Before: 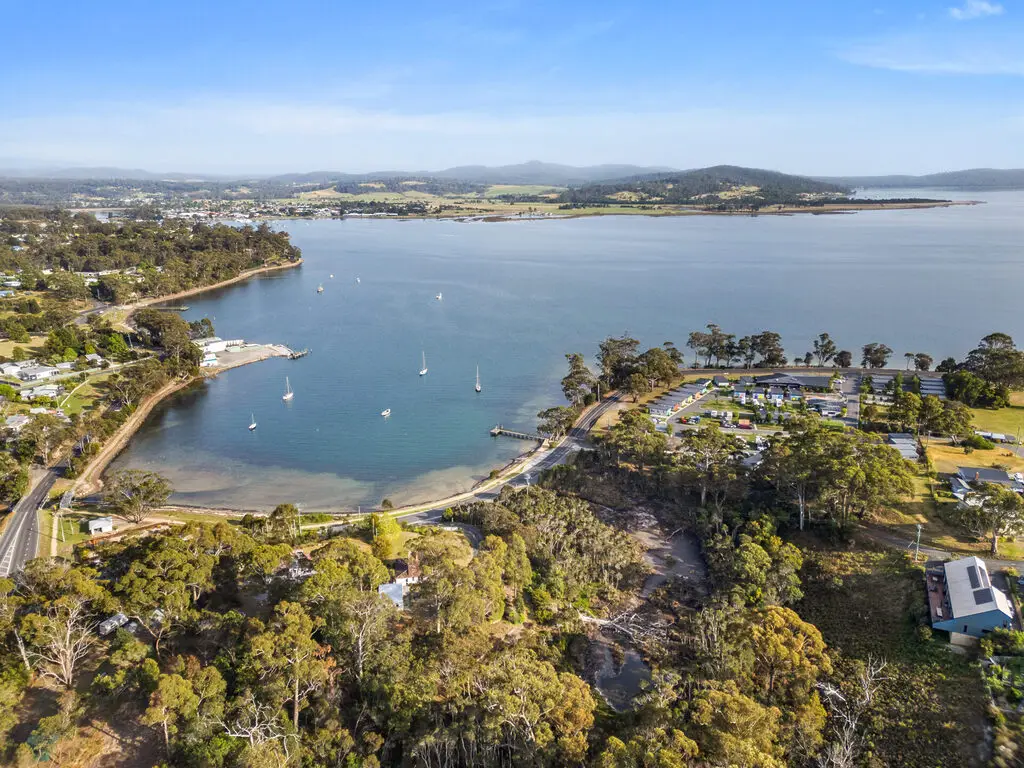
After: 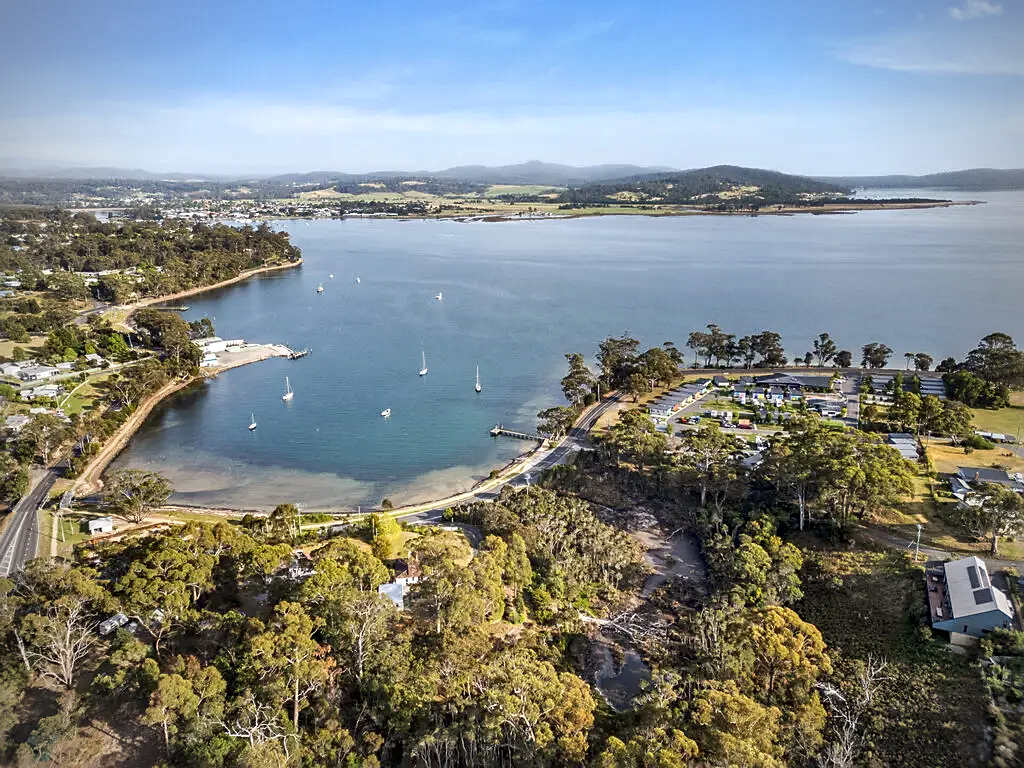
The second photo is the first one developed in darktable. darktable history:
vignetting: on, module defaults
sharpen: radius 1.864, amount 0.398, threshold 1.271
local contrast: mode bilateral grid, contrast 20, coarseness 50, detail 148%, midtone range 0.2
